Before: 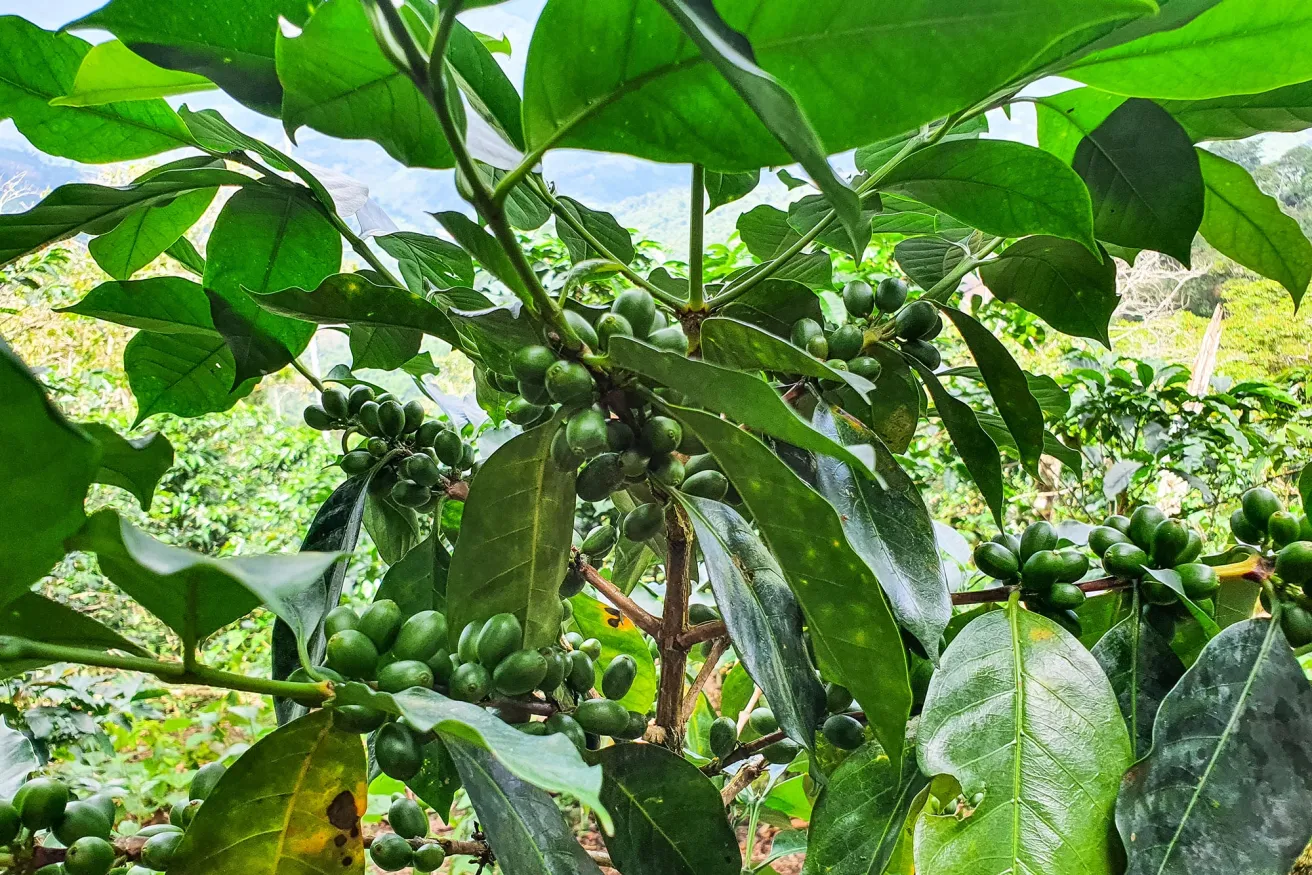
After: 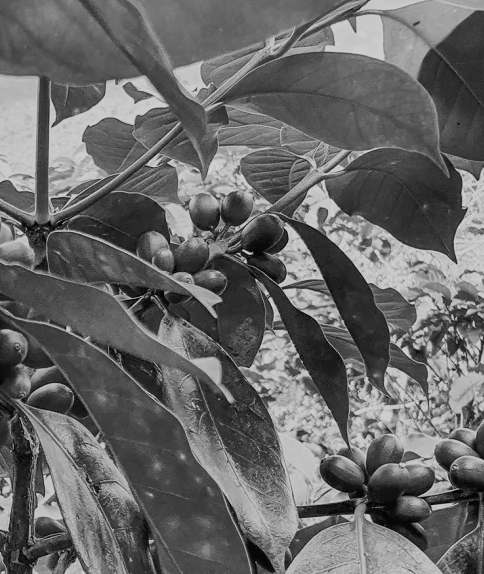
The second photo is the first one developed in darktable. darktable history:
exposure: black level correction 0.009, compensate highlight preservation false
monochrome: a -74.22, b 78.2
color balance: lift [1.005, 0.99, 1.007, 1.01], gamma [1, 1.034, 1.032, 0.966], gain [0.873, 1.055, 1.067, 0.933]
filmic rgb: black relative exposure -8.15 EV, white relative exposure 3.76 EV, hardness 4.46
crop and rotate: left 49.936%, top 10.094%, right 13.136%, bottom 24.256%
